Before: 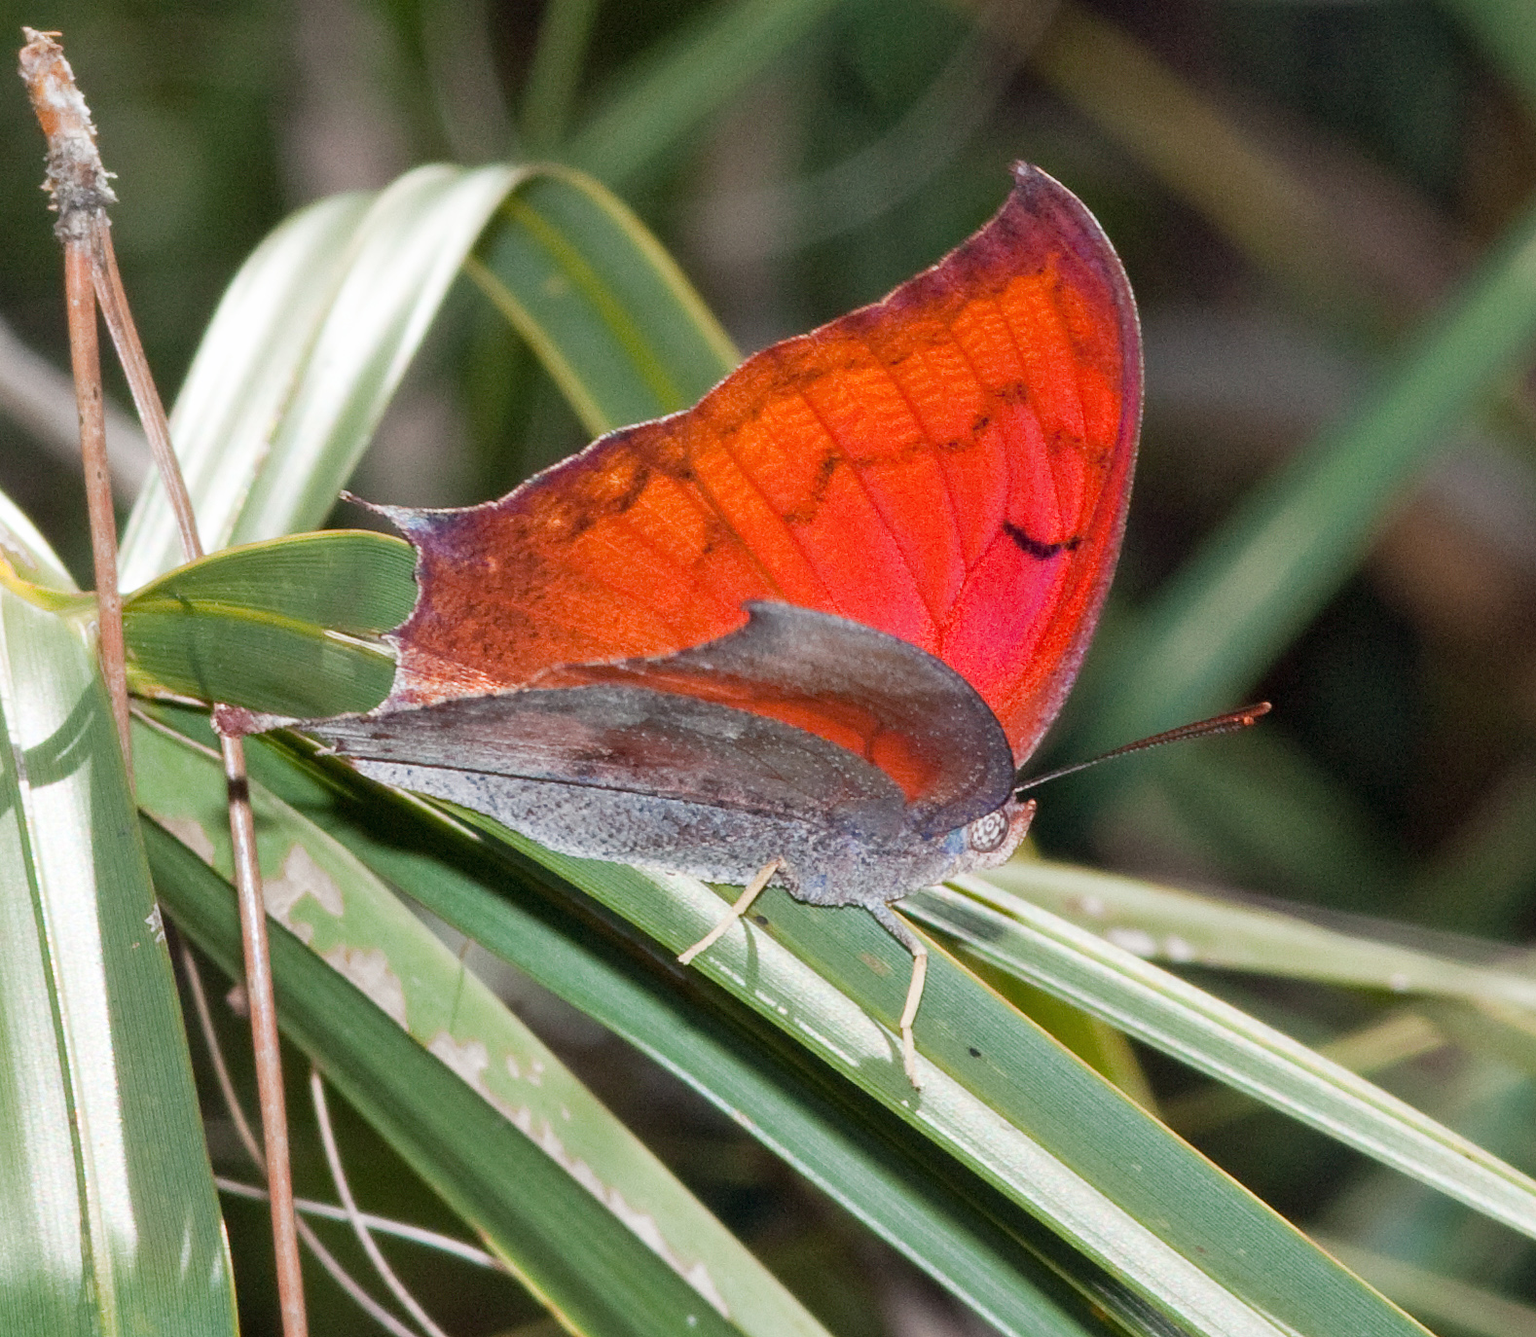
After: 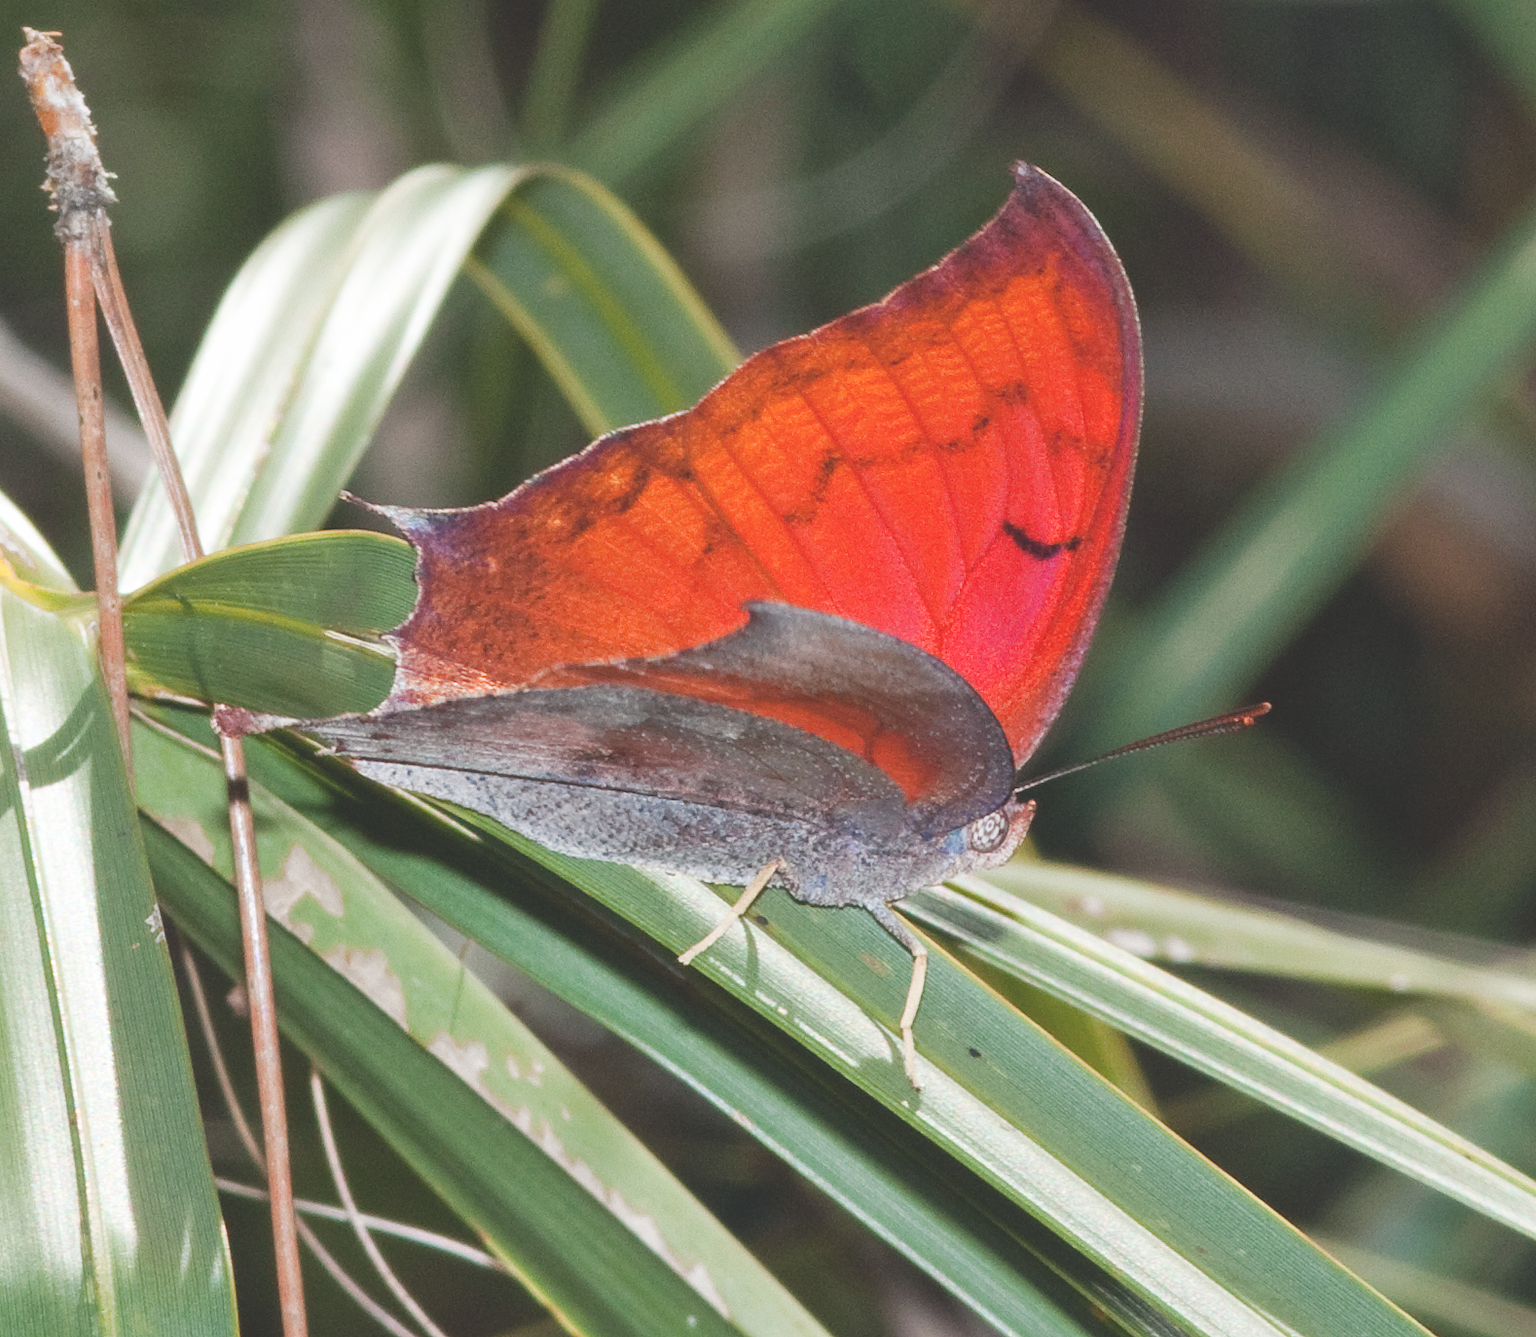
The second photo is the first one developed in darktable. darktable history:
exposure: black level correction -0.027, compensate highlight preservation false
